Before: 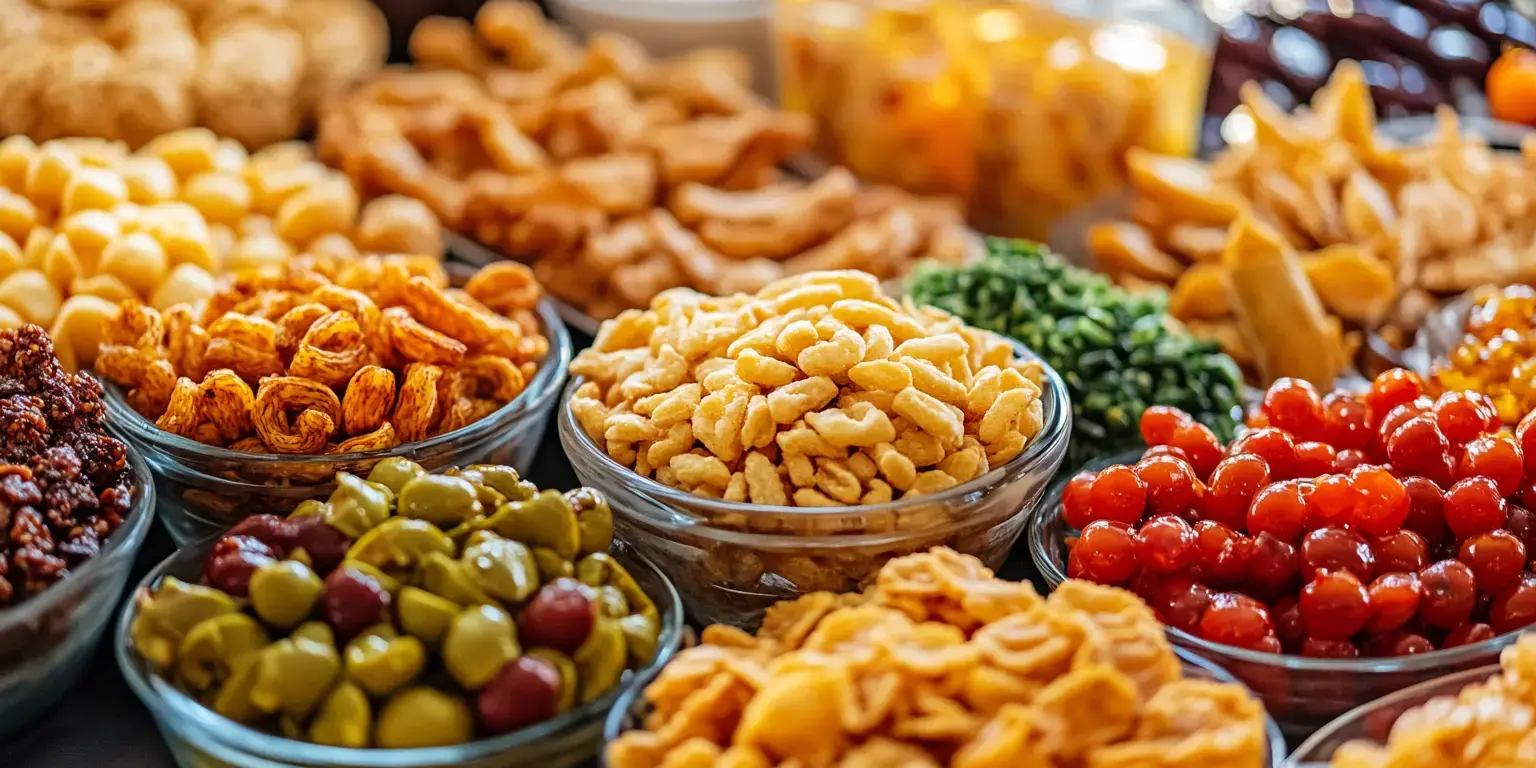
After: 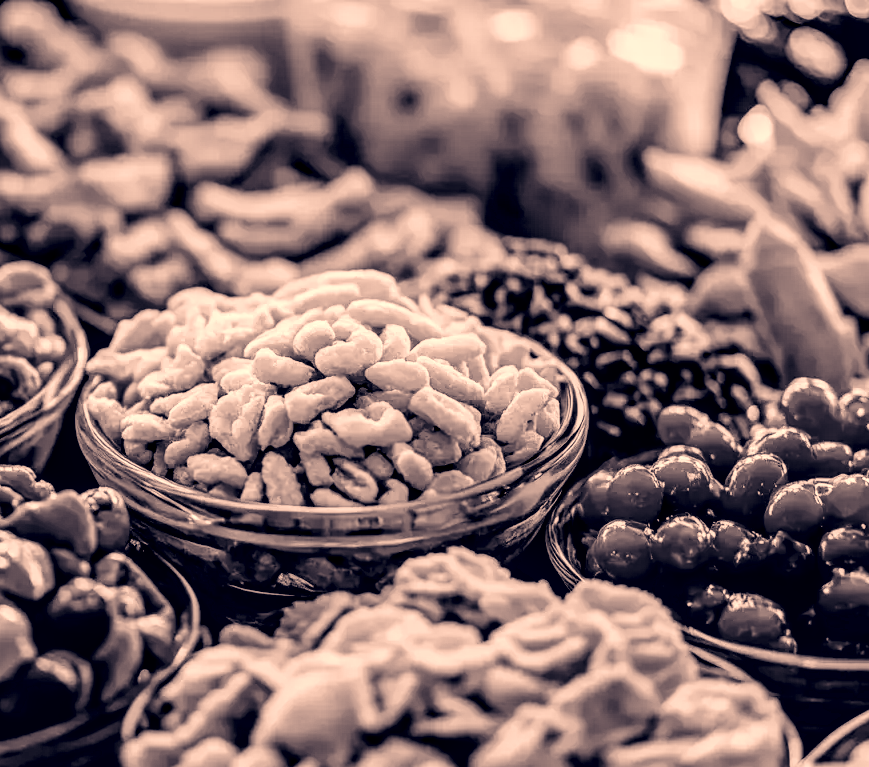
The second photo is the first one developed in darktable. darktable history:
color correction: highlights a* 20.22, highlights b* 27.23, shadows a* 3.44, shadows b* -17.06, saturation 0.741
filmic rgb: black relative exposure -5.11 EV, white relative exposure 3.53 EV, hardness 3.18, contrast 1.301, highlights saturation mix -49.12%, add noise in highlights 0.001, preserve chrominance no, color science v3 (2019), use custom middle-gray values true, contrast in highlights soft
velvia: on, module defaults
crop: left 31.489%, top 0.001%, right 11.9%
local contrast: highlights 60%, shadows 60%, detail 160%
